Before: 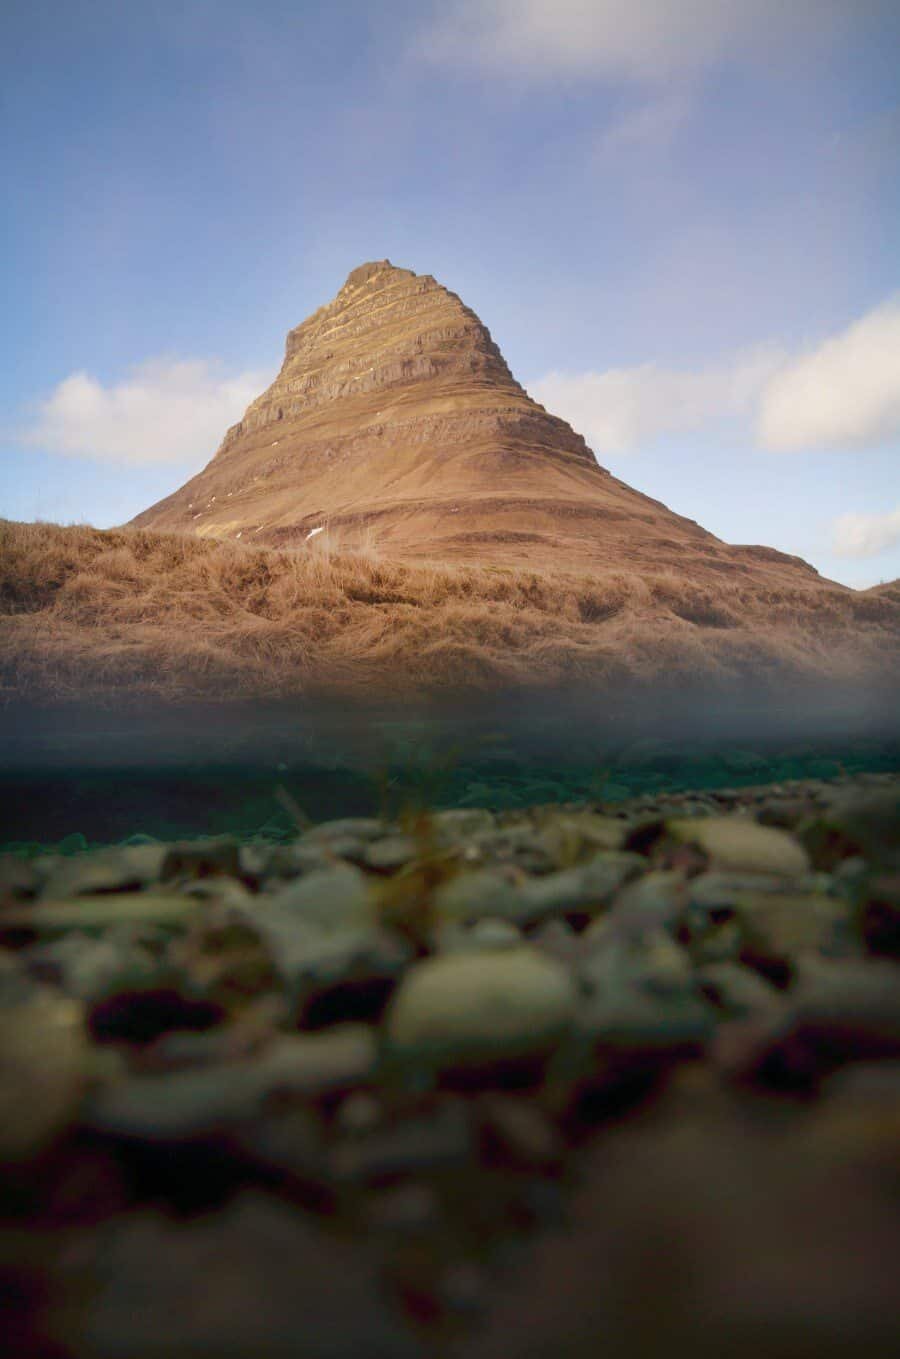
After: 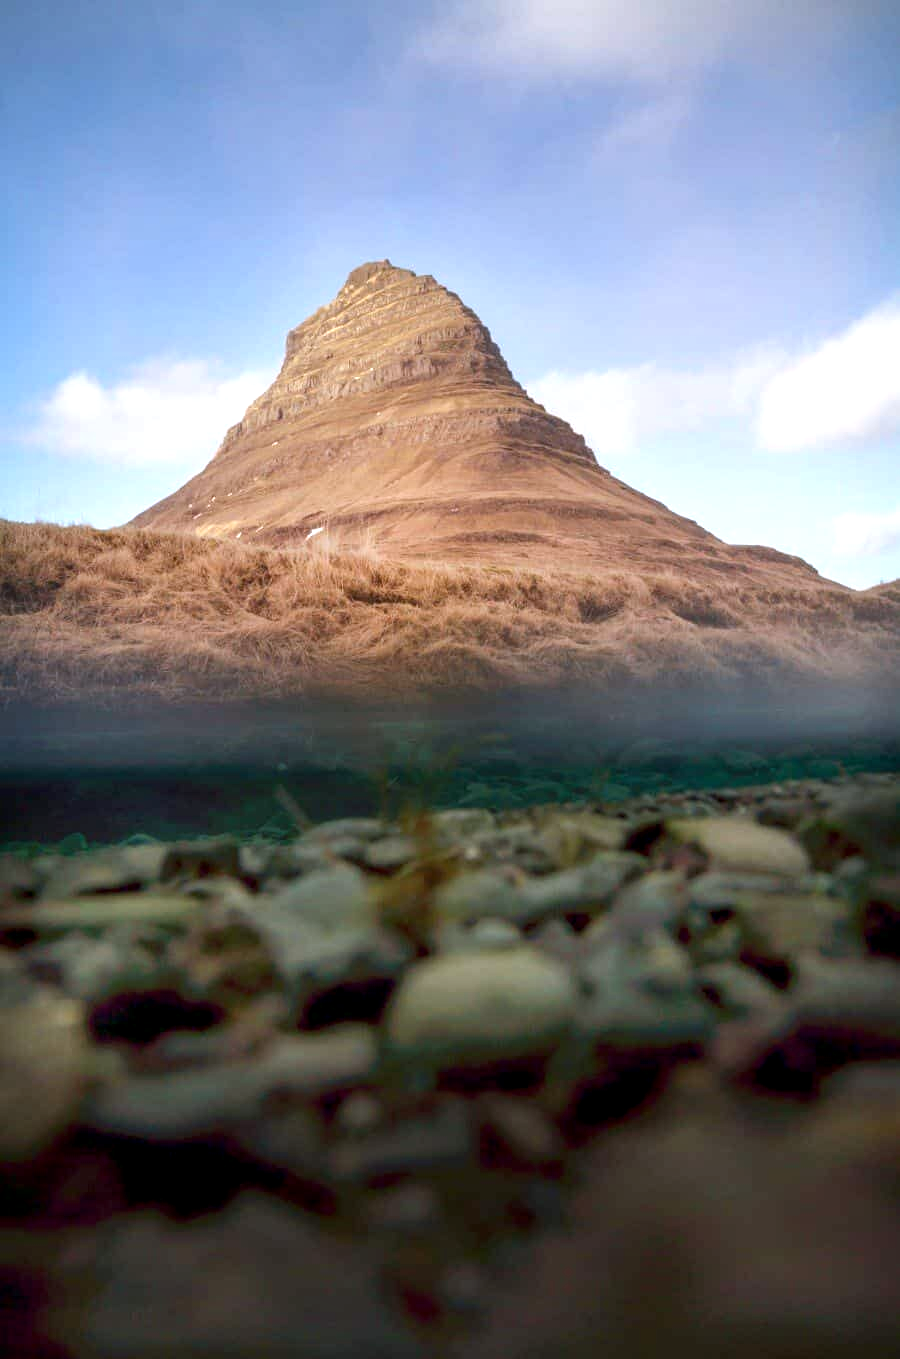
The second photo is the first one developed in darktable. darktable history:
local contrast: on, module defaults
exposure: black level correction 0.001, exposure 0.5 EV, compensate exposure bias true, compensate highlight preservation false
color correction: highlights a* -0.737, highlights b* -8.26
